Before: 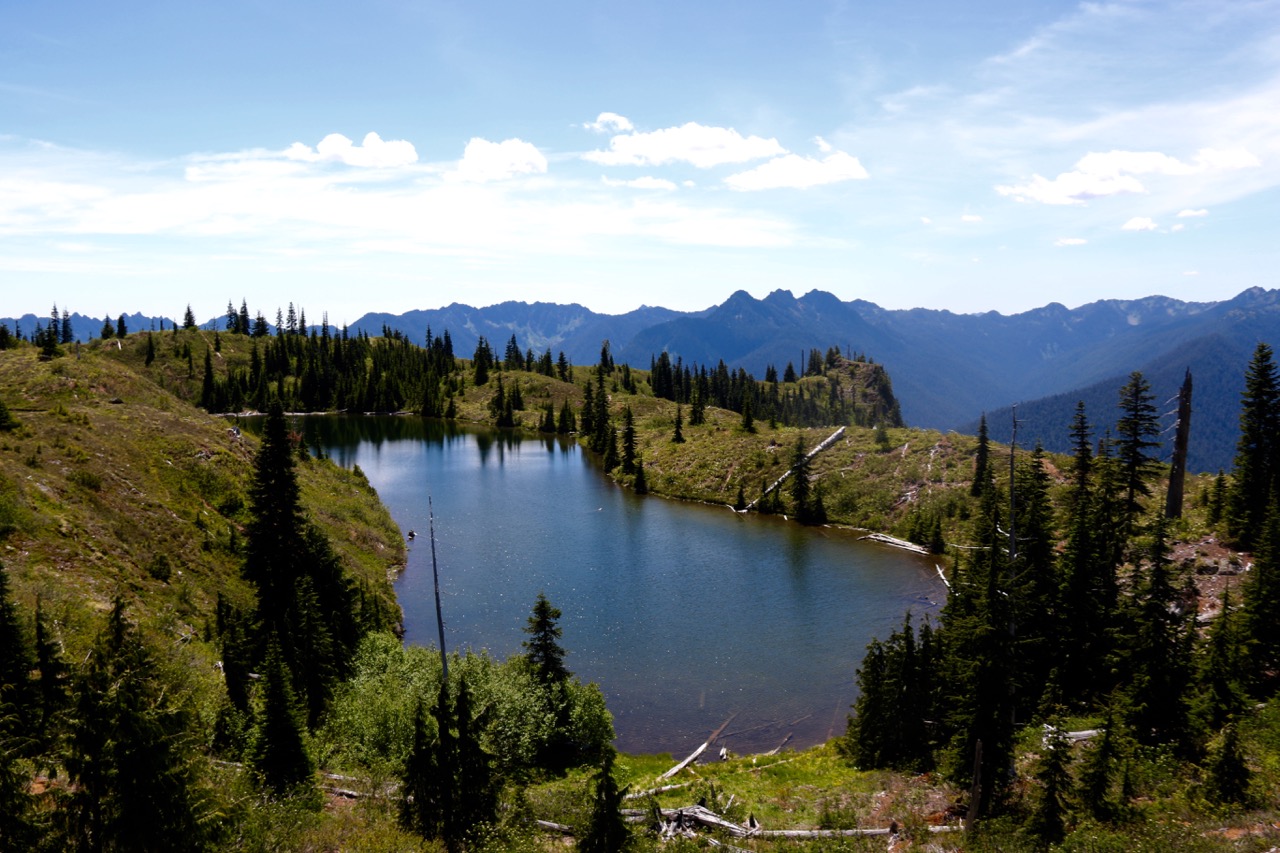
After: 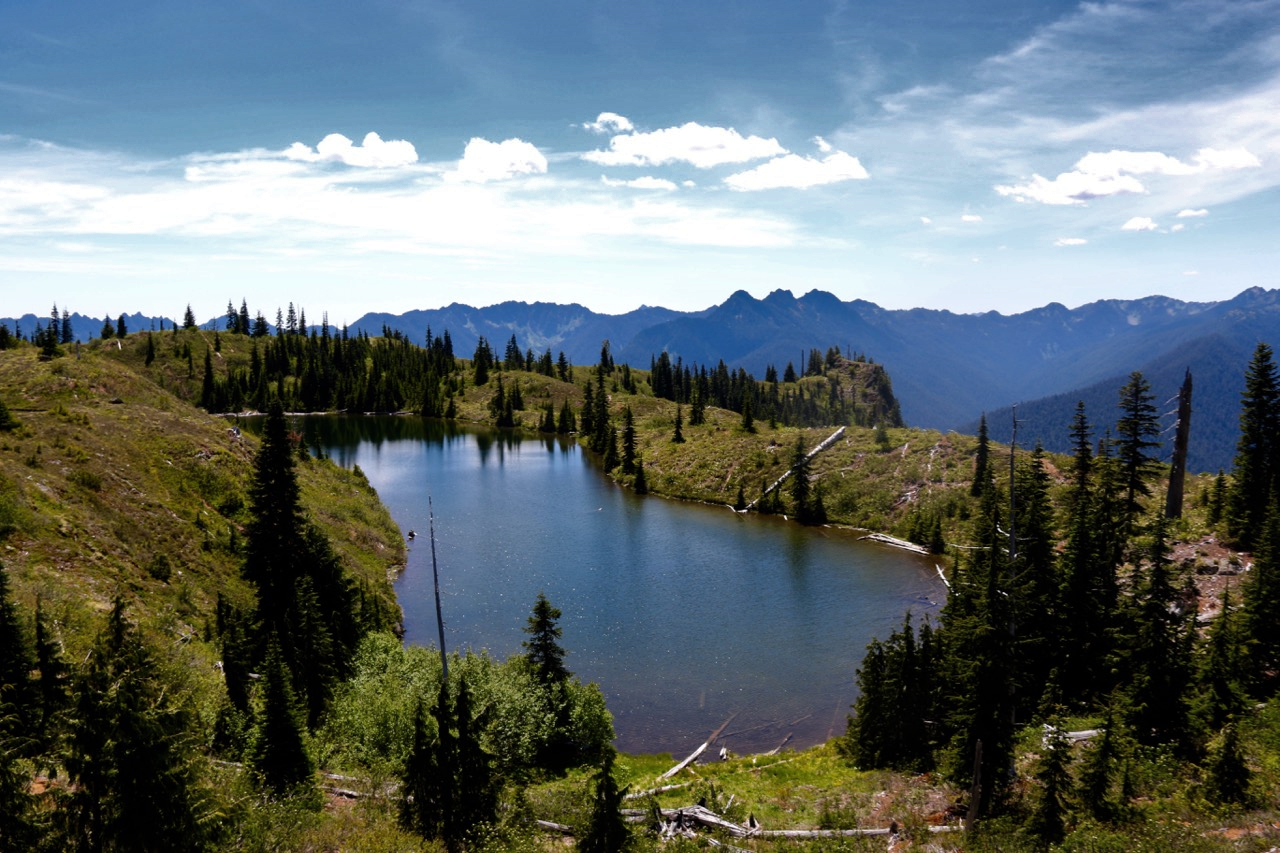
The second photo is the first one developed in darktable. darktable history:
shadows and highlights: shadows 24.62, highlights -76.81, soften with gaussian
tone equalizer: -7 EV 0.112 EV, smoothing diameter 24.8%, edges refinement/feathering 12.8, preserve details guided filter
